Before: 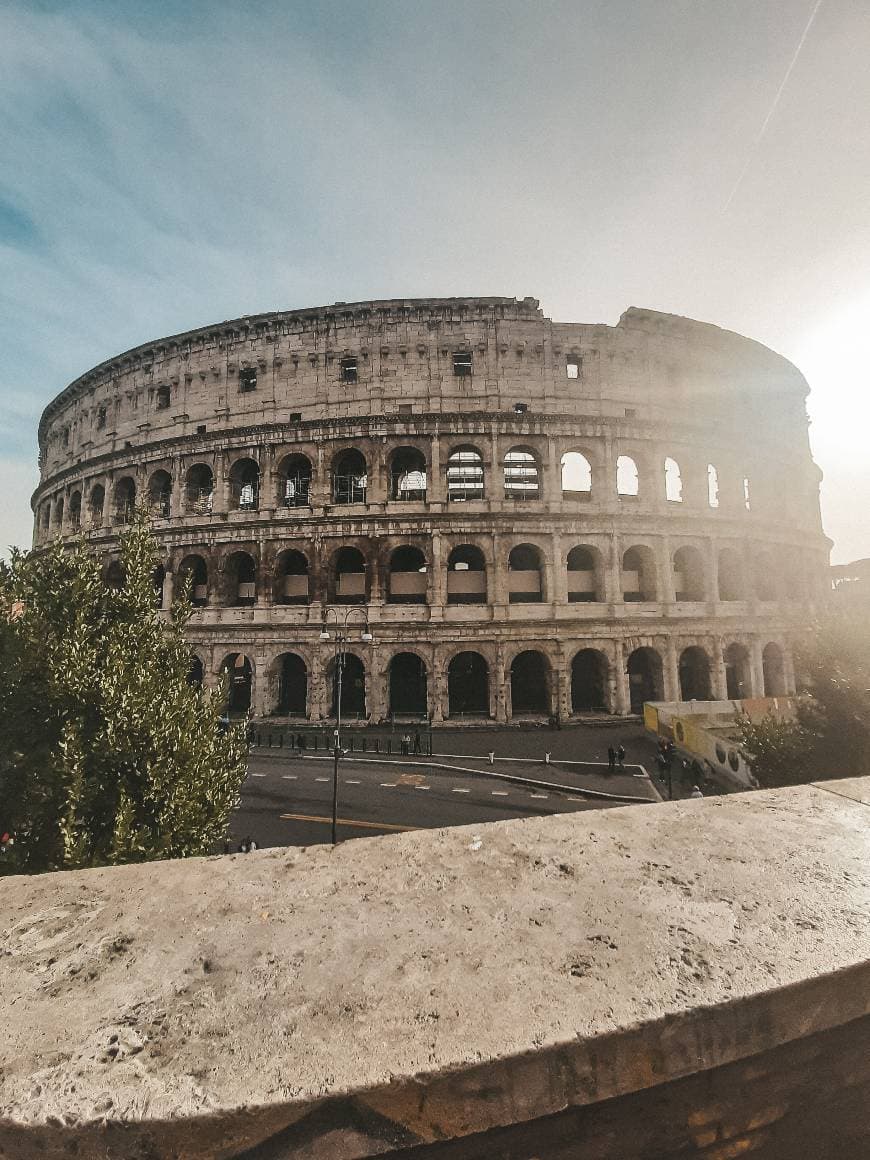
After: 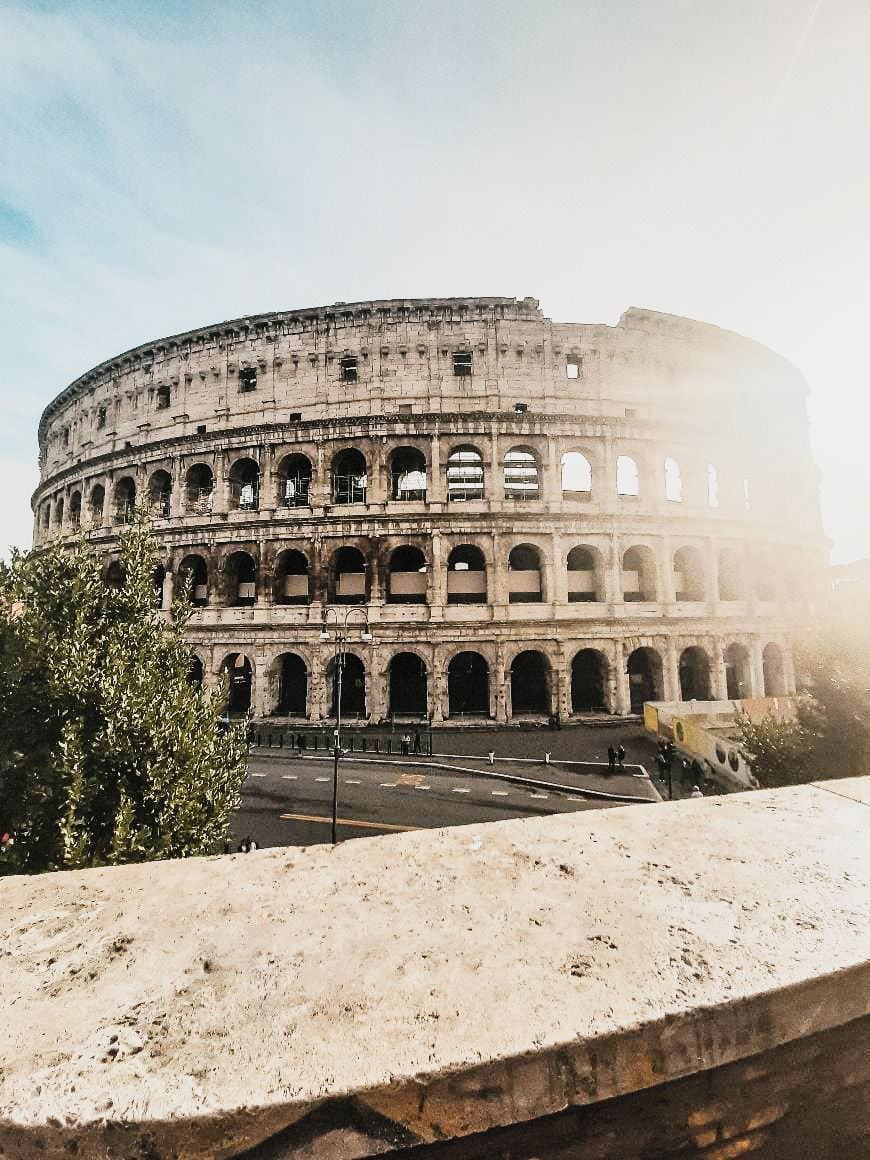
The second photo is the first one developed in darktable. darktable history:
tone curve: curves: ch0 [(0, 0) (0.003, 0.002) (0.011, 0.008) (0.025, 0.019) (0.044, 0.034) (0.069, 0.053) (0.1, 0.079) (0.136, 0.127) (0.177, 0.191) (0.224, 0.274) (0.277, 0.367) (0.335, 0.465) (0.399, 0.552) (0.468, 0.643) (0.543, 0.737) (0.623, 0.82) (0.709, 0.891) (0.801, 0.928) (0.898, 0.963) (1, 1)], preserve colors none
filmic rgb: black relative exposure -8.37 EV, white relative exposure 4.66 EV, hardness 3.81, color science v4 (2020)
